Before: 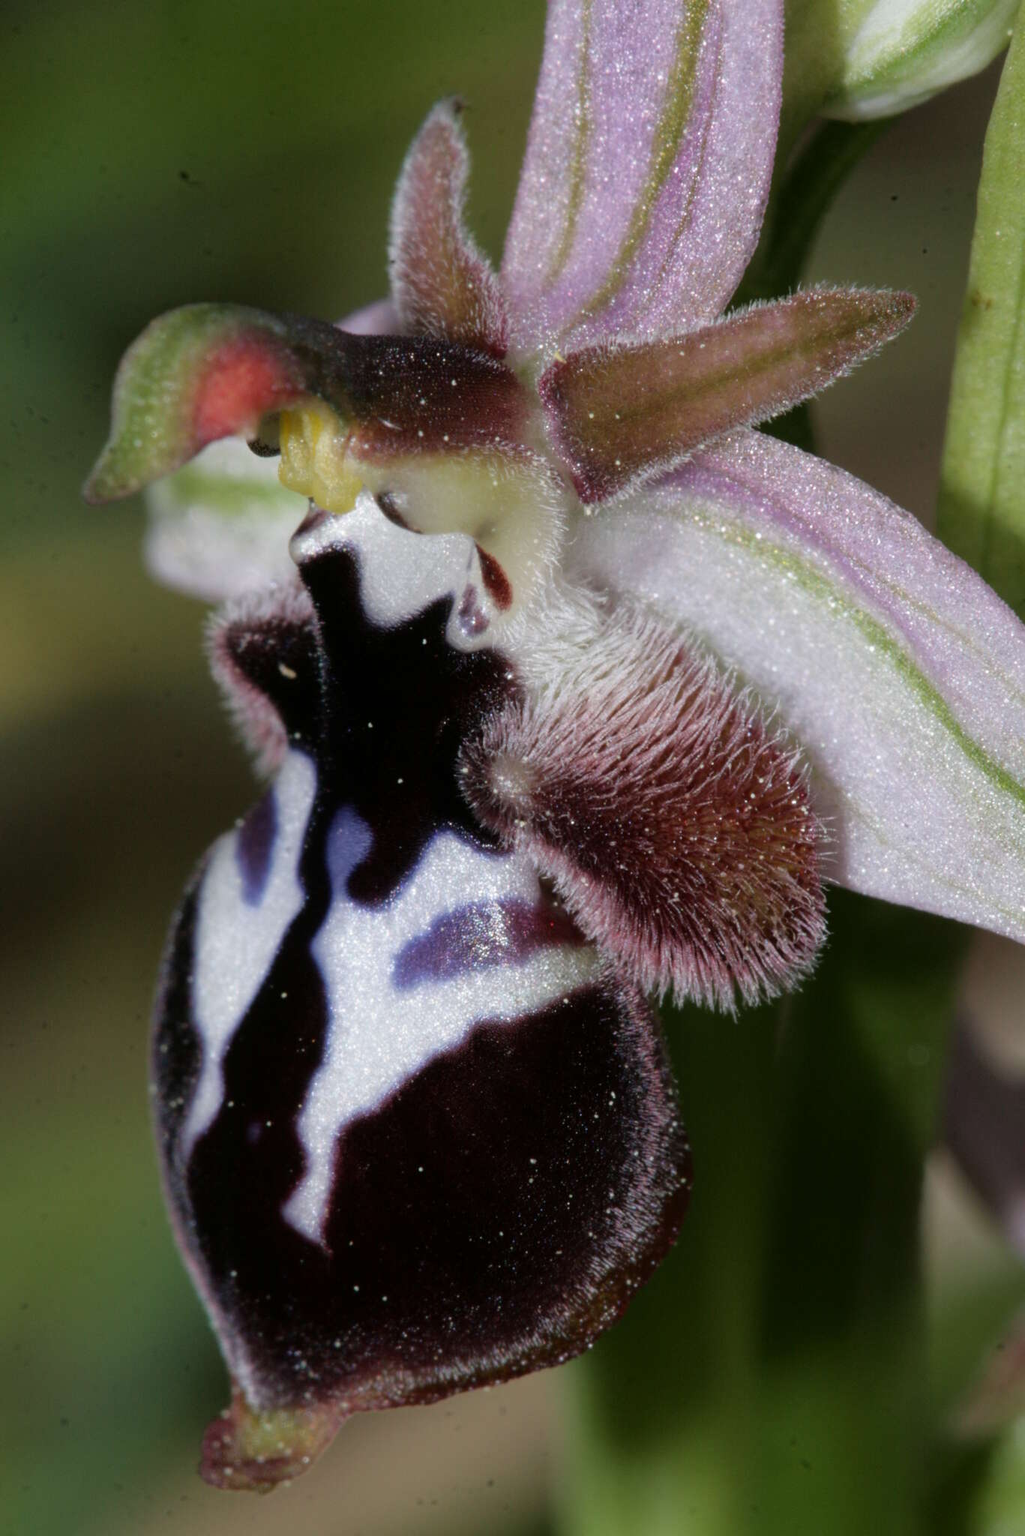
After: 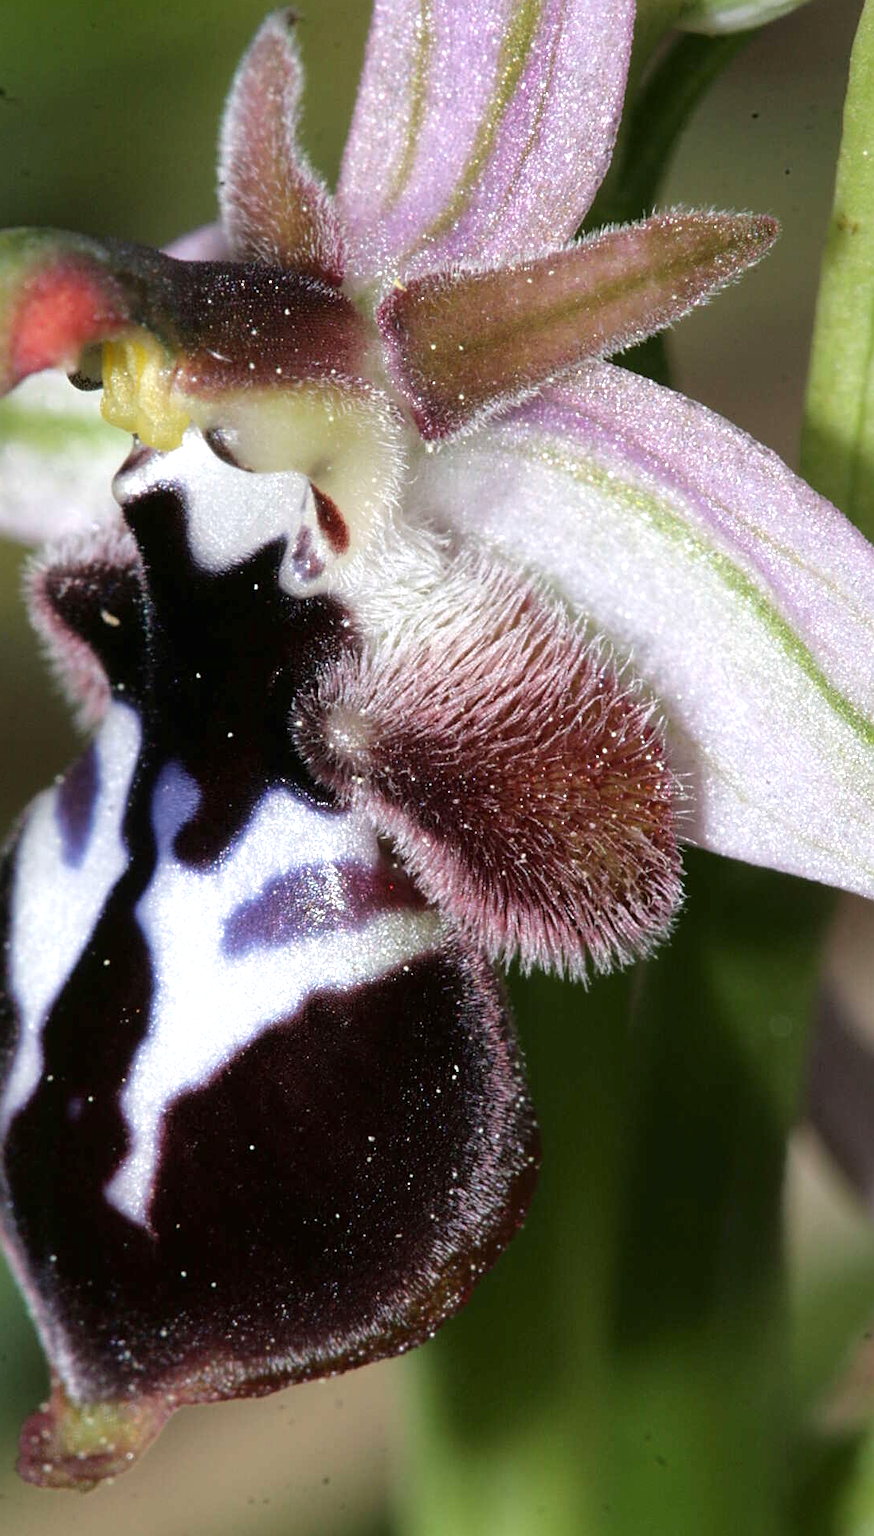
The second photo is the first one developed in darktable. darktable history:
crop and rotate: left 17.966%, top 5.828%, right 1.709%
sharpen: on, module defaults
exposure: black level correction 0, exposure 0.695 EV, compensate highlight preservation false
